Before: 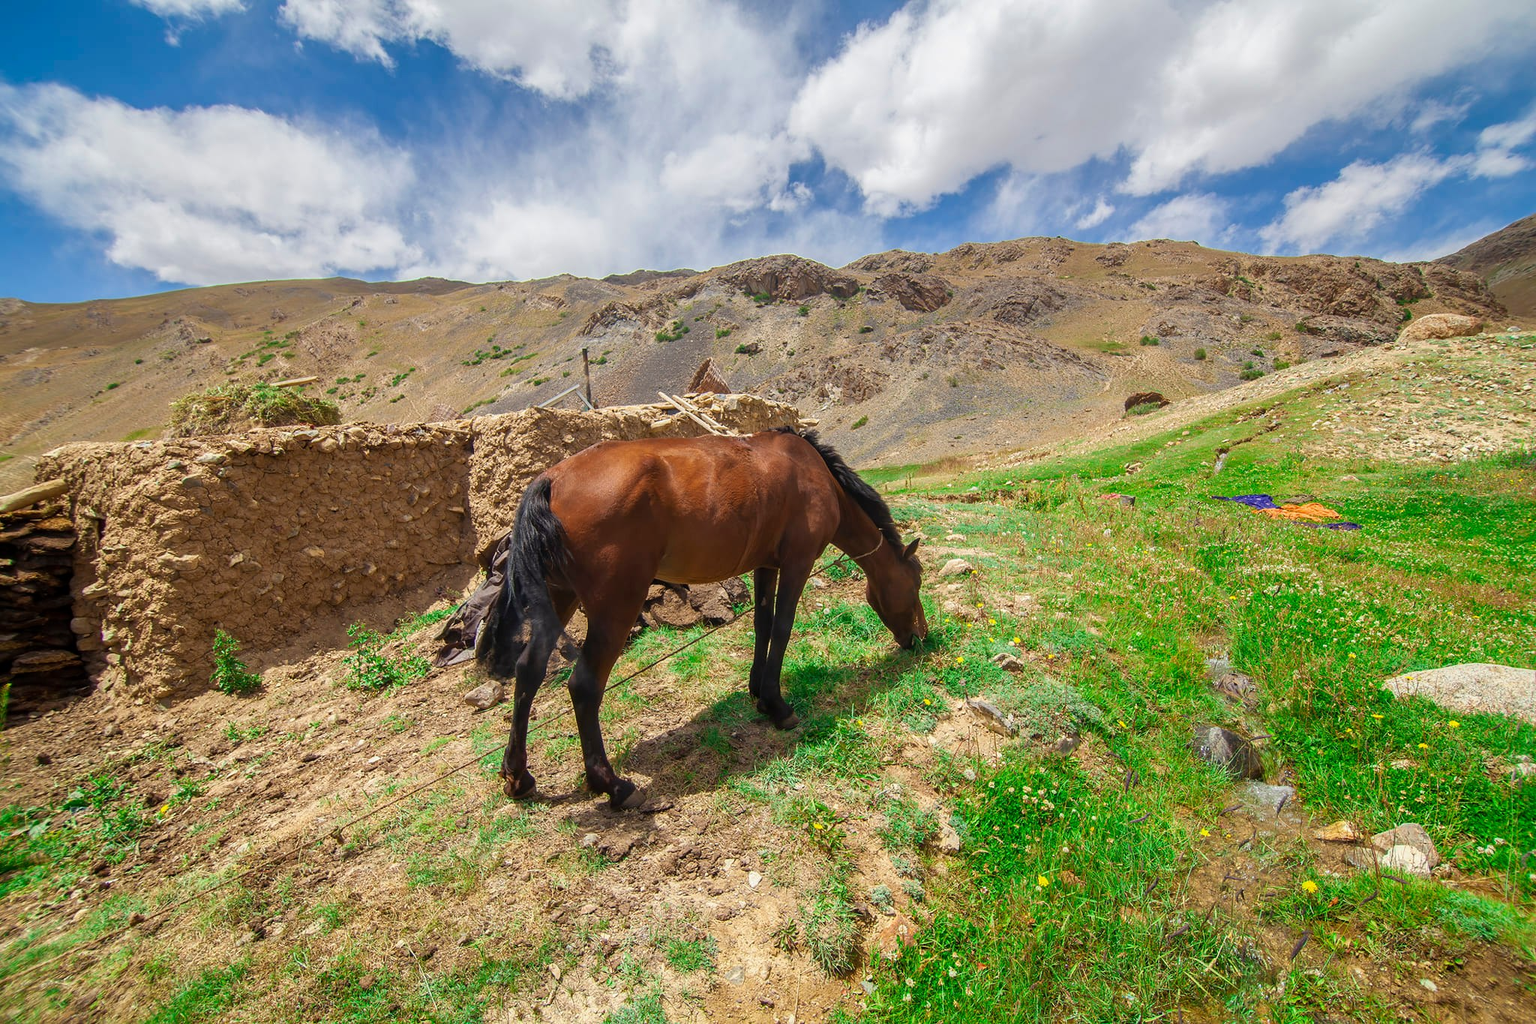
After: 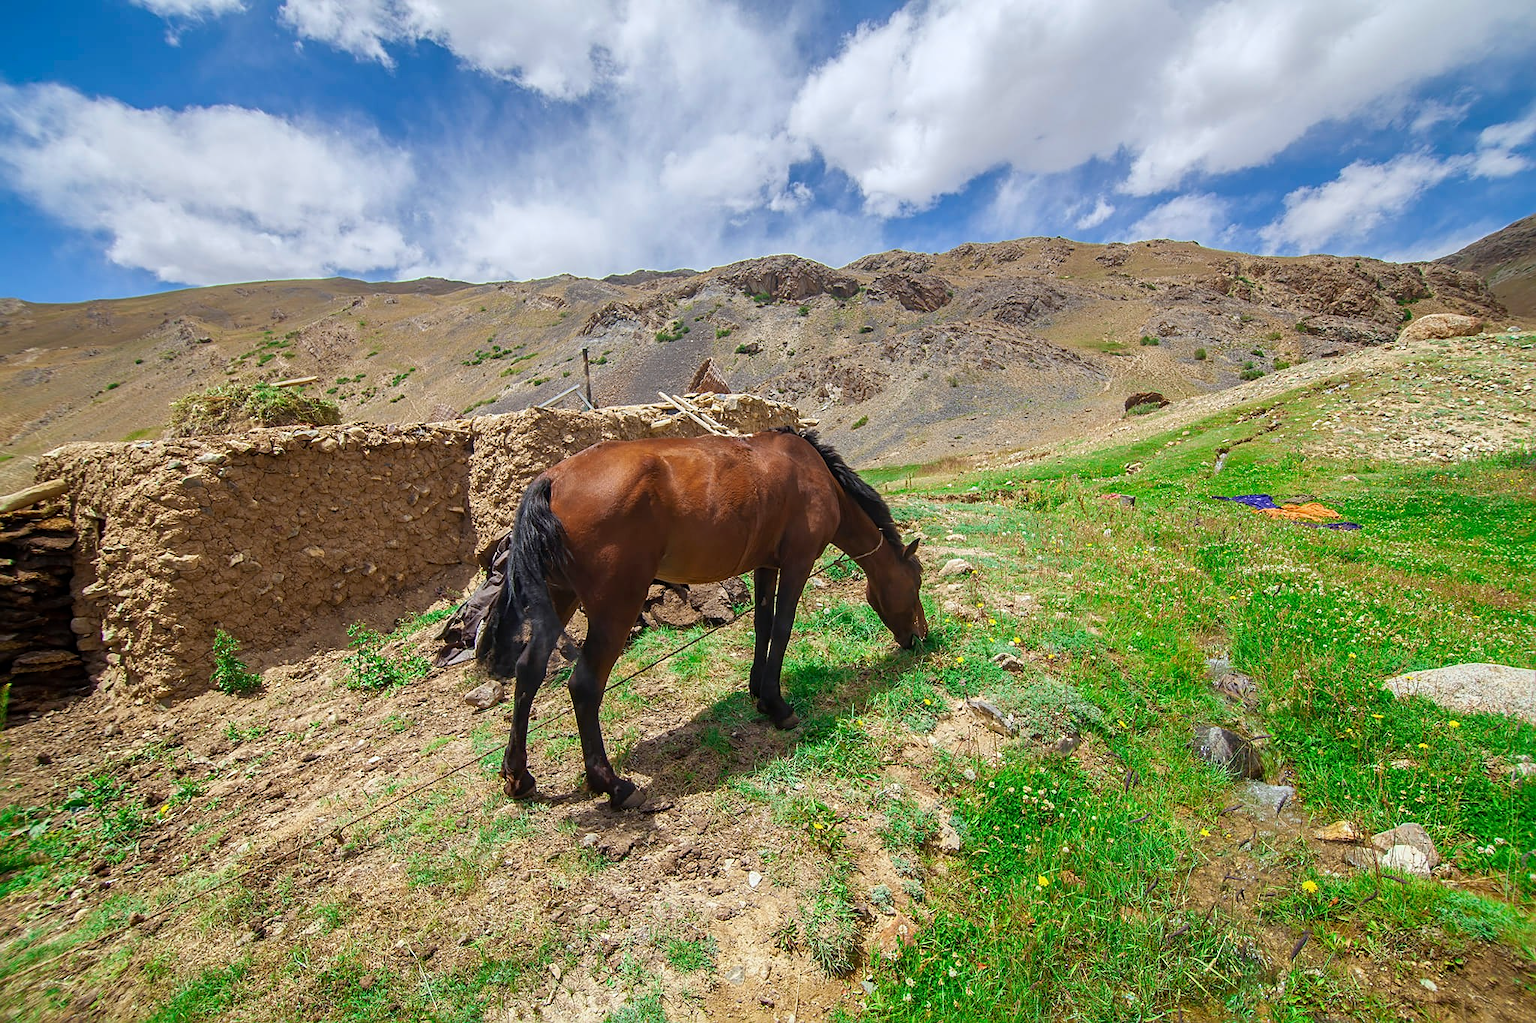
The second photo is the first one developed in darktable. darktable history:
sharpen: radius 2.529, amount 0.323
white balance: red 0.967, blue 1.049
